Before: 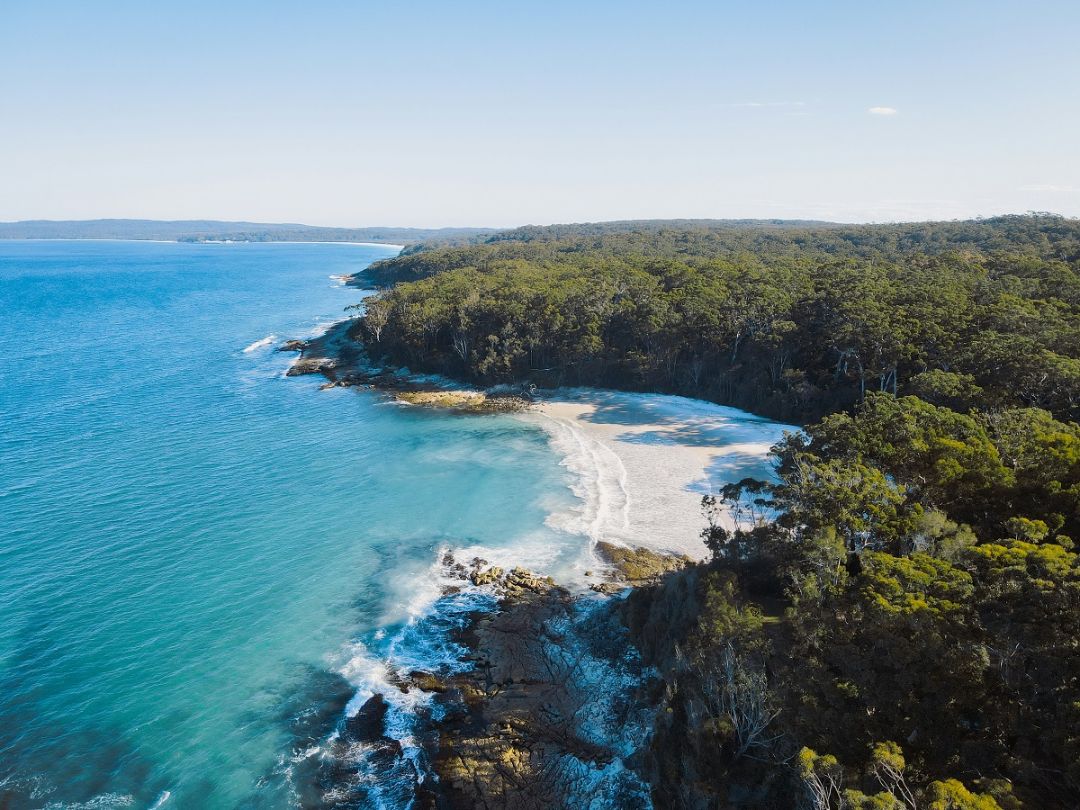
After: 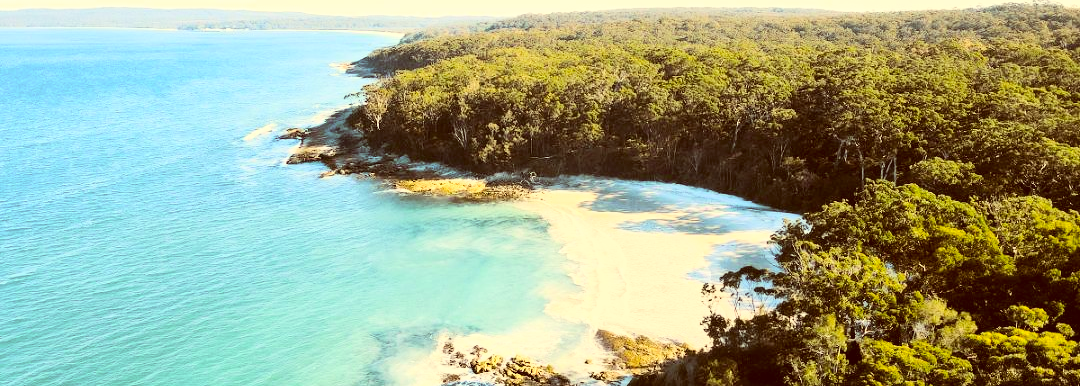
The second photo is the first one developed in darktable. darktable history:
color correction: highlights a* 1.14, highlights b* 24.8, shadows a* 15.22, shadows b* 24.68
crop and rotate: top 26.258%, bottom 26.054%
base curve: curves: ch0 [(0, 0.003) (0.001, 0.002) (0.006, 0.004) (0.02, 0.022) (0.048, 0.086) (0.094, 0.234) (0.162, 0.431) (0.258, 0.629) (0.385, 0.8) (0.548, 0.918) (0.751, 0.988) (1, 1)]
